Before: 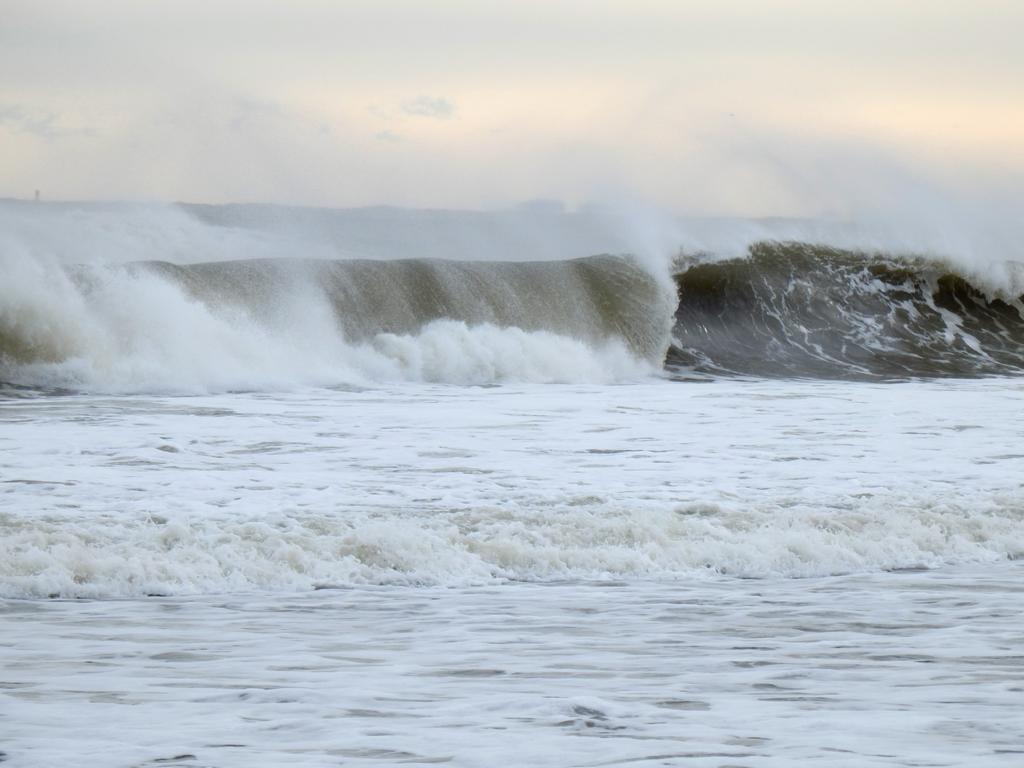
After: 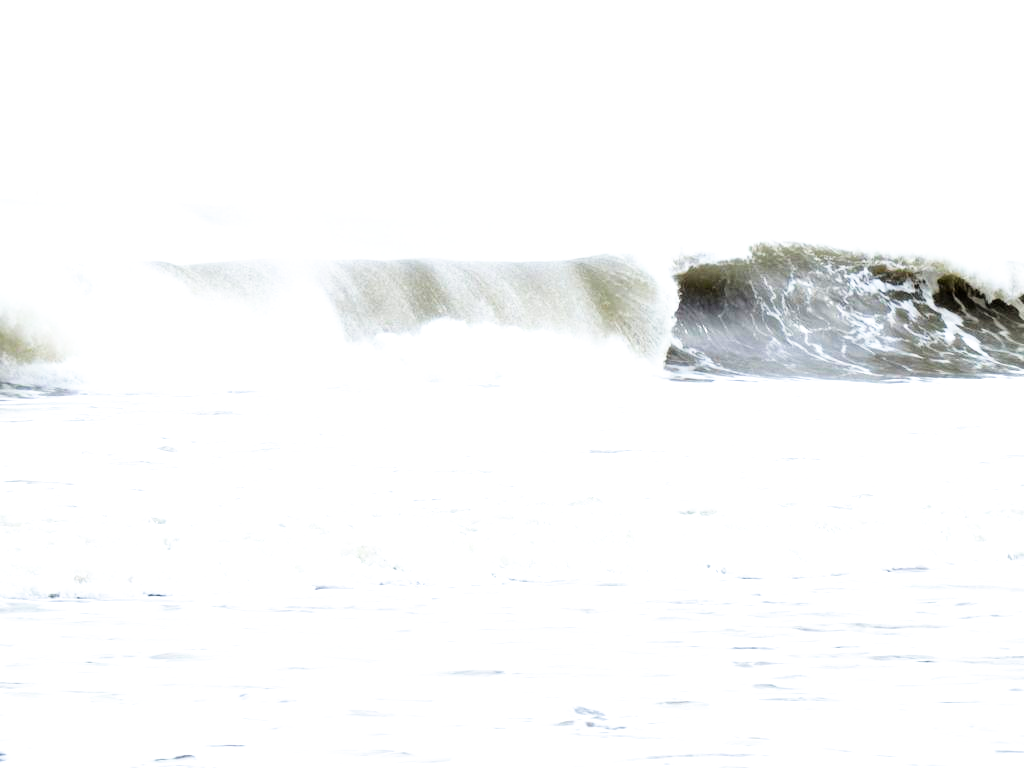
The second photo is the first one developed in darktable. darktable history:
vibrance: on, module defaults
exposure: black level correction 0, exposure 1.9 EV, compensate highlight preservation false
filmic rgb: black relative exposure -5 EV, white relative exposure 3.2 EV, hardness 3.42, contrast 1.2, highlights saturation mix -50%
